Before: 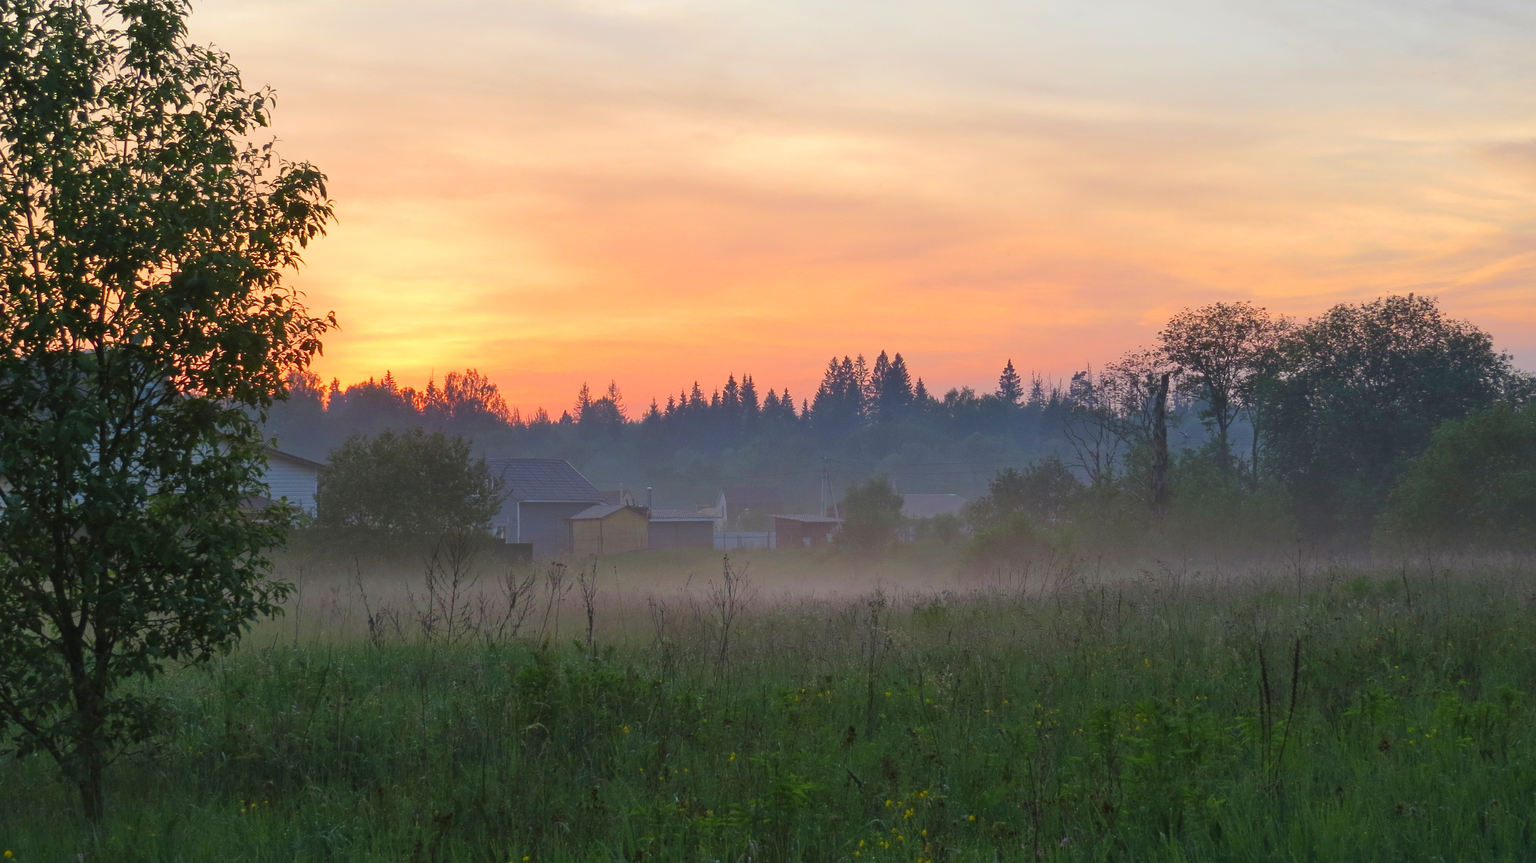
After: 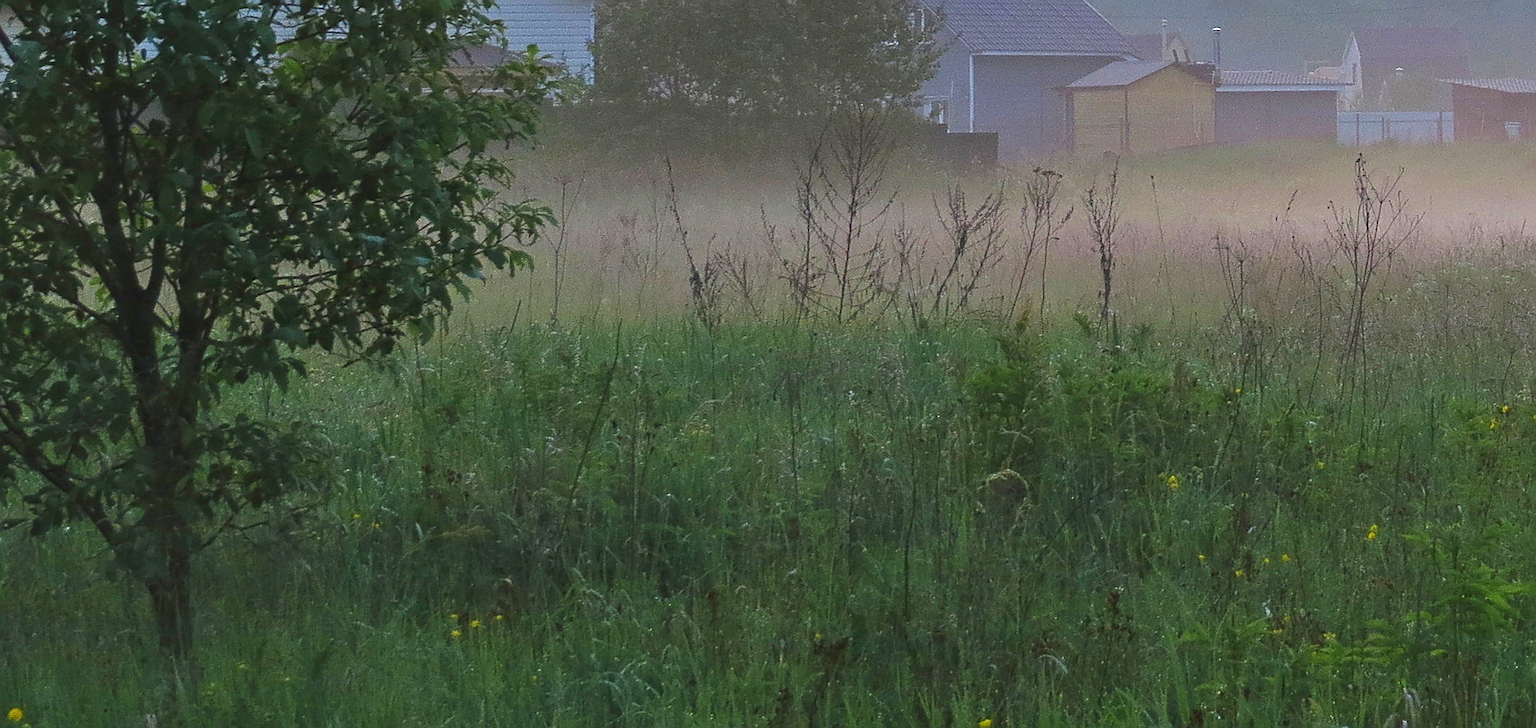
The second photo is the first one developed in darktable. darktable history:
crop and rotate: top 54.778%, right 46.61%, bottom 0.159%
exposure: black level correction -0.001, exposure 0.9 EV, compensate exposure bias true, compensate highlight preservation false
tone equalizer: on, module defaults
sharpen: radius 1.4, amount 1.25, threshold 0.7
